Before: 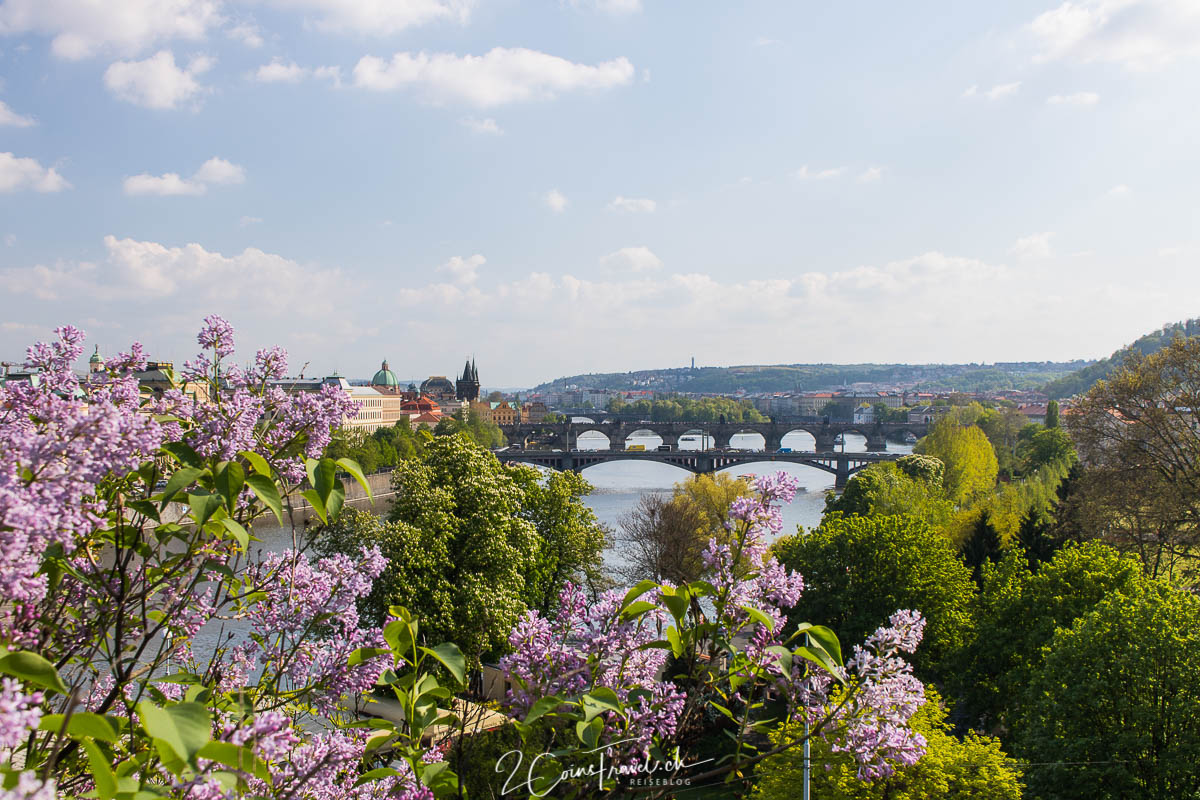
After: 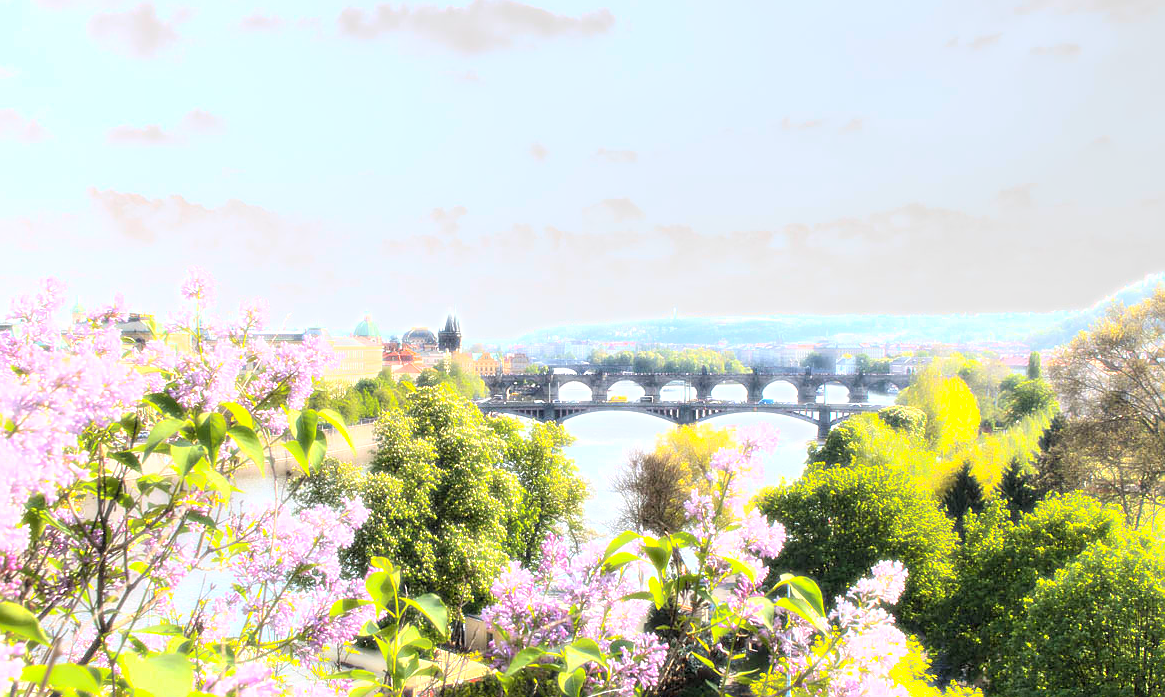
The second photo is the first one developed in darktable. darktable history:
exposure: black level correction 0, exposure 1.45 EV, compensate exposure bias true, compensate highlight preservation false
crop: left 1.507%, top 6.147%, right 1.379%, bottom 6.637%
bloom: size 0%, threshold 54.82%, strength 8.31%
vibrance: vibrance 50%
shadows and highlights: shadows 25, highlights -25
sharpen: on, module defaults
